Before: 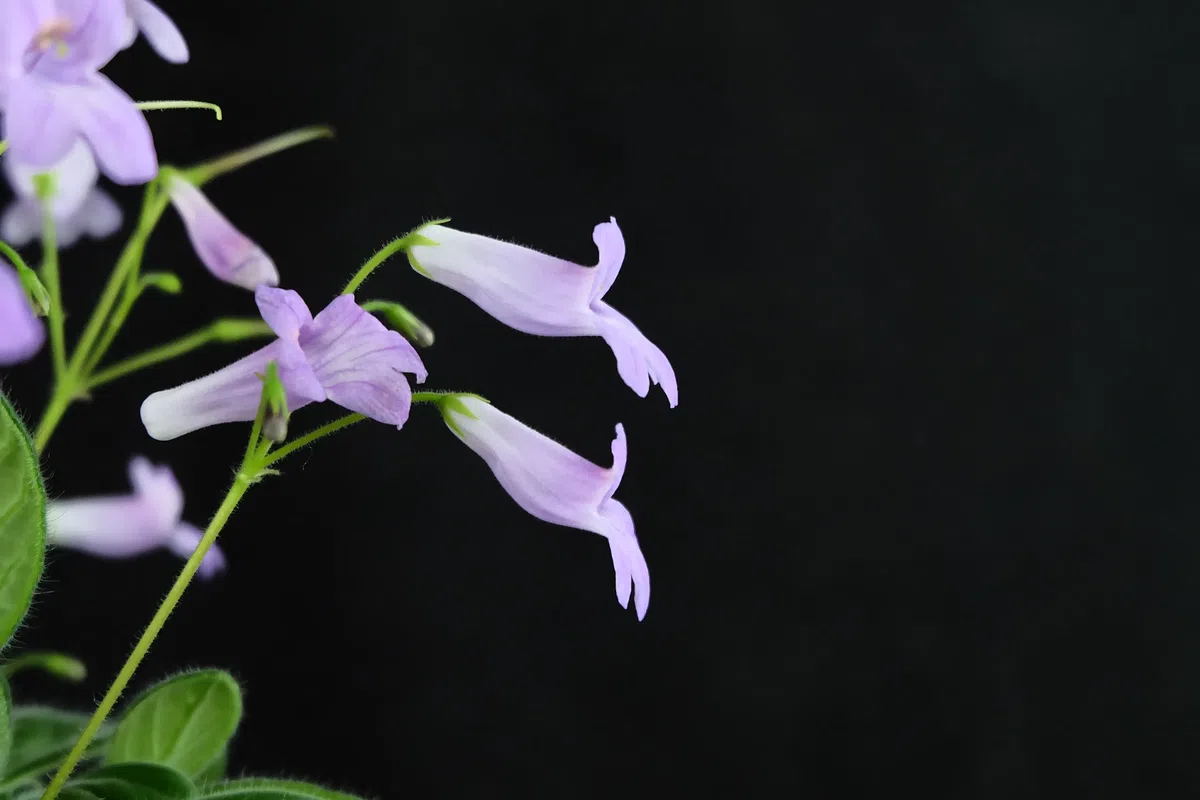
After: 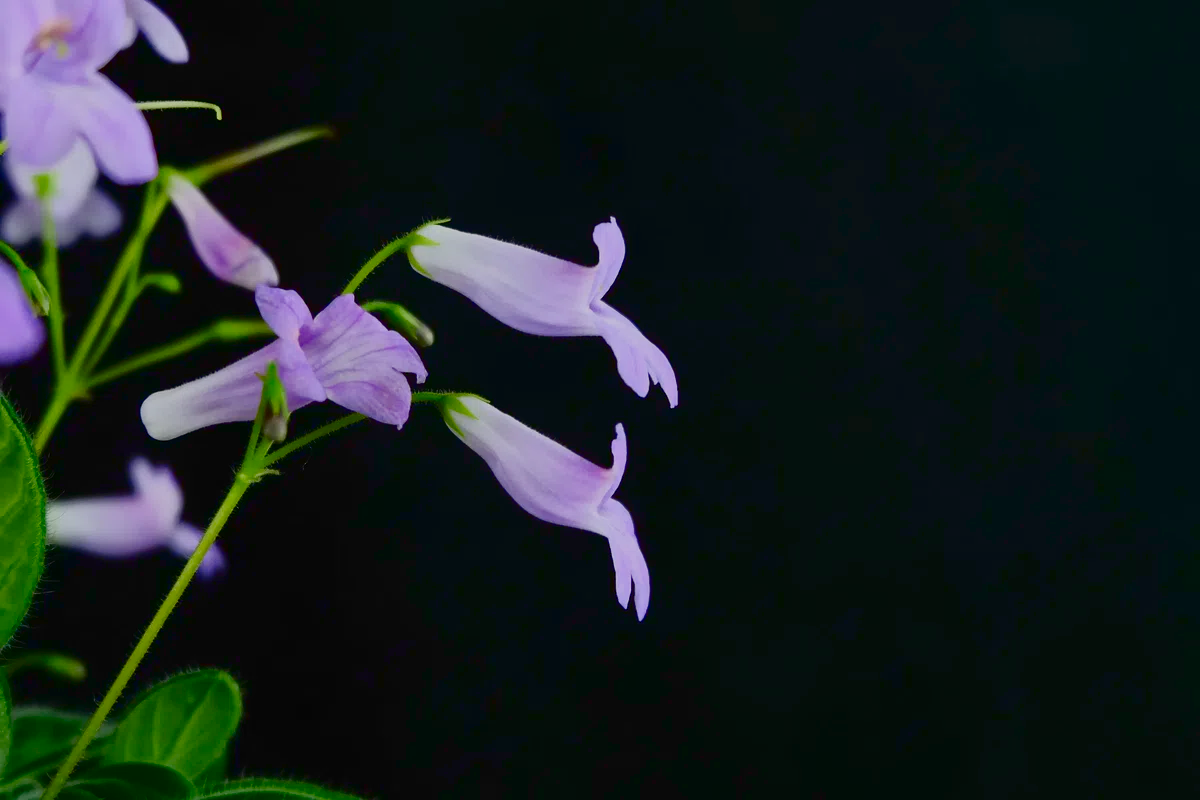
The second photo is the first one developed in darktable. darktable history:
contrast brightness saturation: contrast 0.22, brightness -0.182, saturation 0.232
color balance rgb: perceptual saturation grading › global saturation 44.228%, perceptual saturation grading › highlights -50.37%, perceptual saturation grading › shadows 30.225%, contrast -29.832%
